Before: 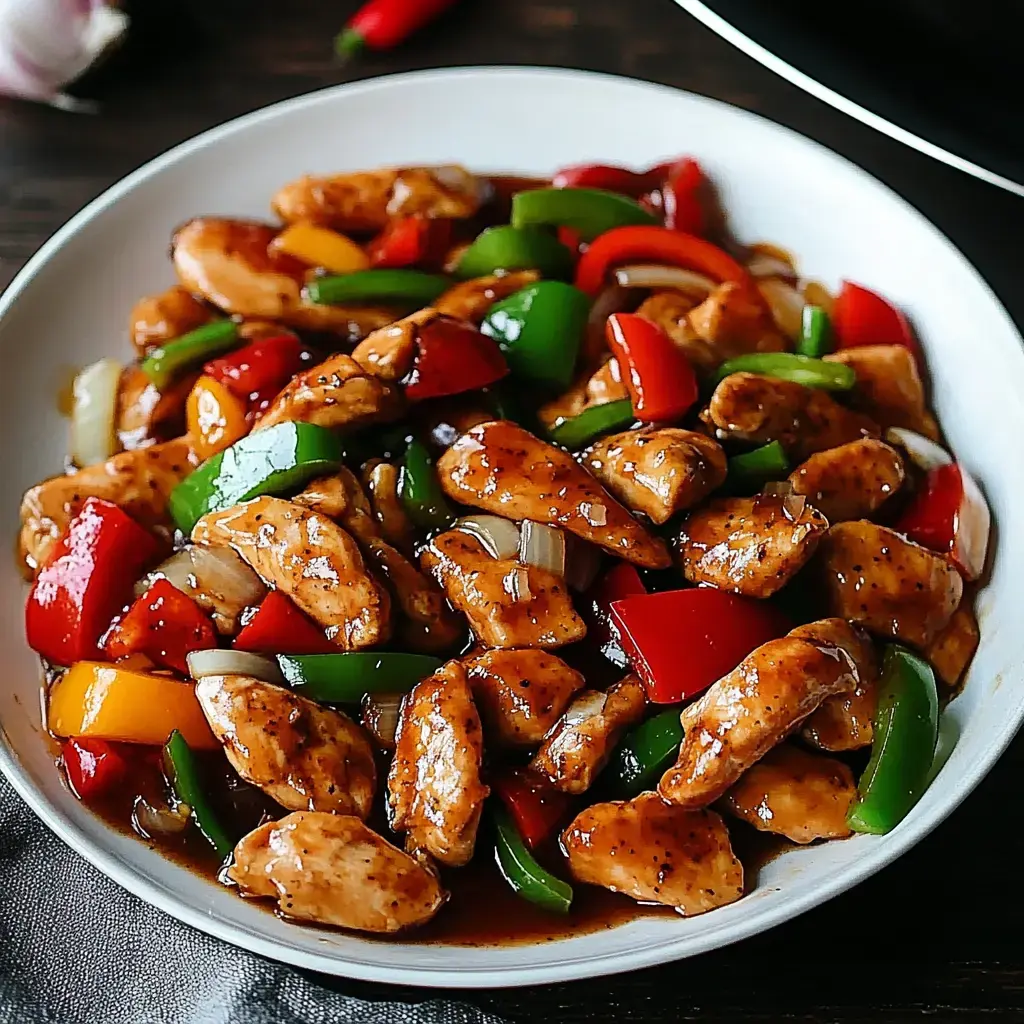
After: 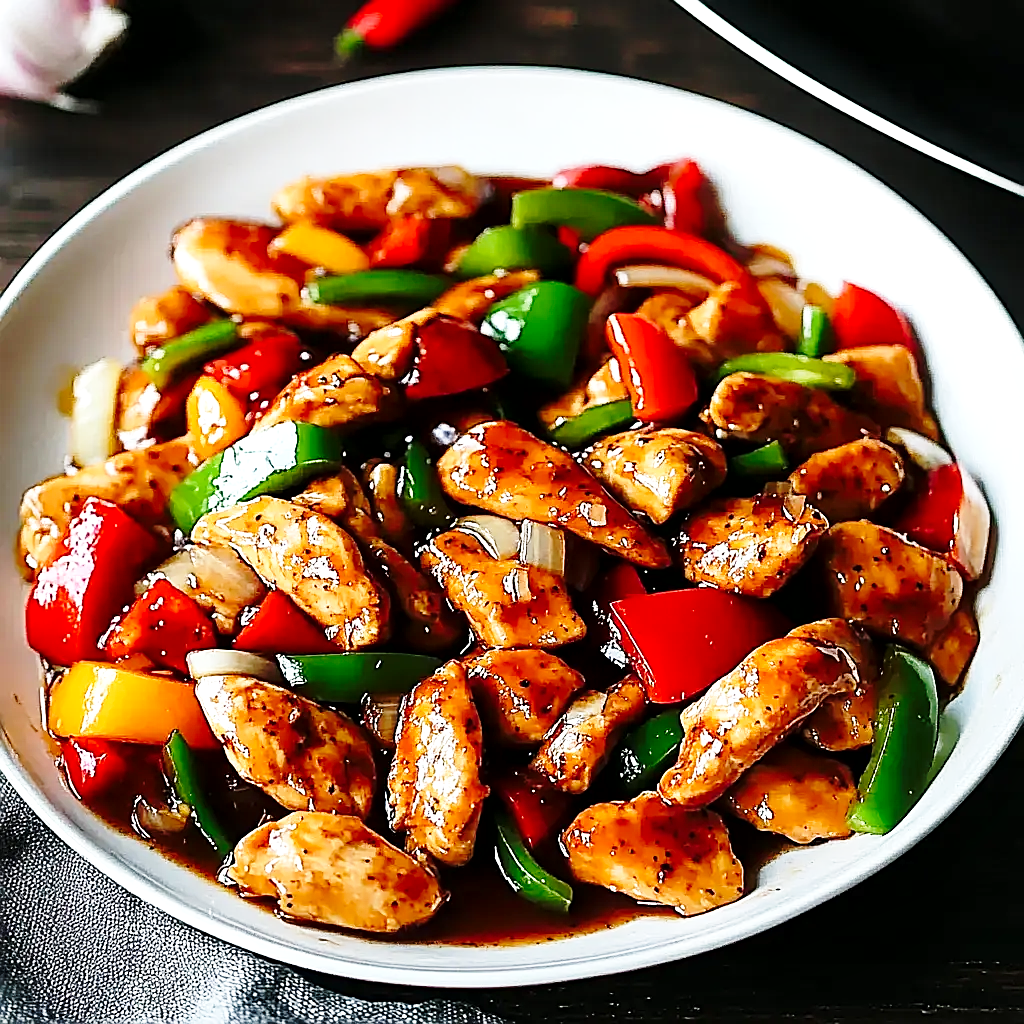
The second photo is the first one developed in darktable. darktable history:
local contrast: mode bilateral grid, contrast 21, coarseness 100, detail 150%, midtone range 0.2
base curve: curves: ch0 [(0, 0) (0.028, 0.03) (0.121, 0.232) (0.46, 0.748) (0.859, 0.968) (1, 1)], preserve colors none
sharpen: on, module defaults
exposure: exposure 0.128 EV, compensate highlight preservation false
